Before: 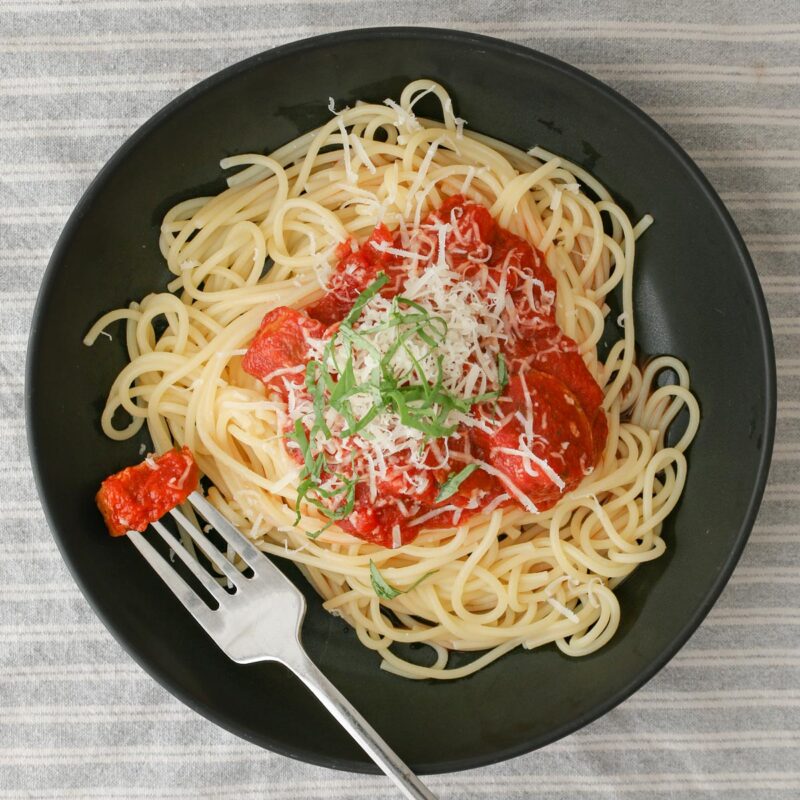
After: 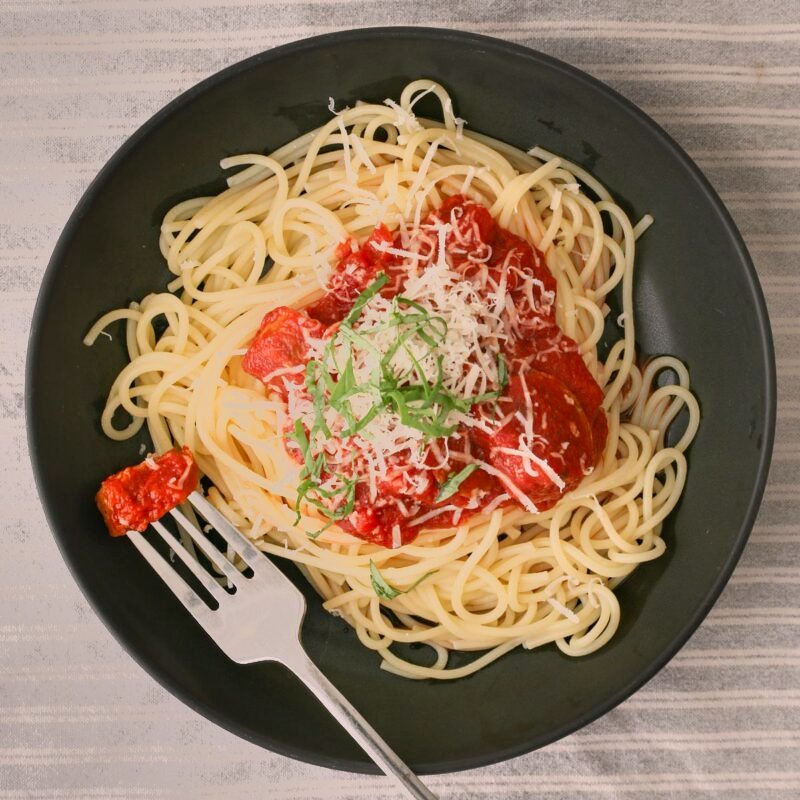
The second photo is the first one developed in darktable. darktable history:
shadows and highlights: shadows 52.34, highlights -28.23, soften with gaussian
tone equalizer: -7 EV -0.63 EV, -6 EV 1 EV, -5 EV -0.45 EV, -4 EV 0.43 EV, -3 EV 0.41 EV, -2 EV 0.15 EV, -1 EV -0.15 EV, +0 EV -0.39 EV, smoothing diameter 25%, edges refinement/feathering 10, preserve details guided filter
color correction: highlights a* 7.34, highlights b* 4.37
